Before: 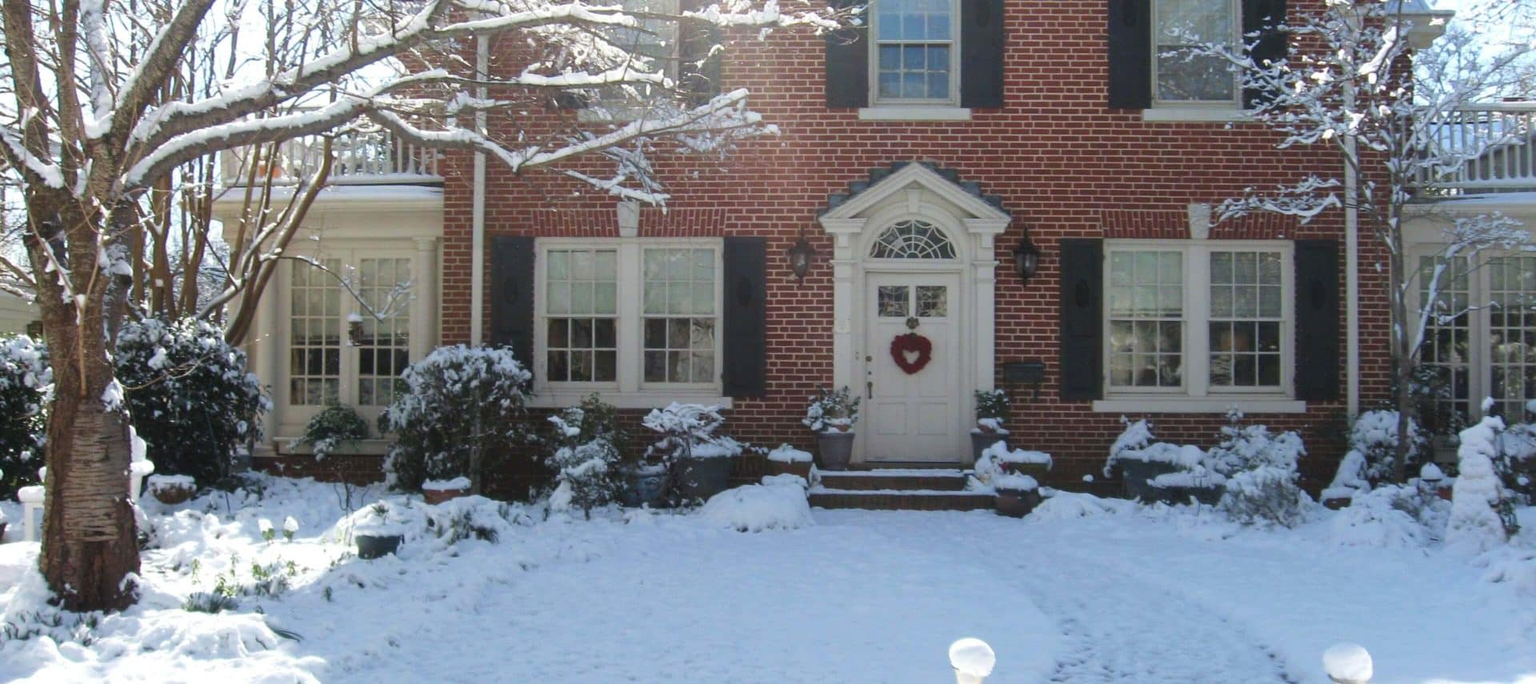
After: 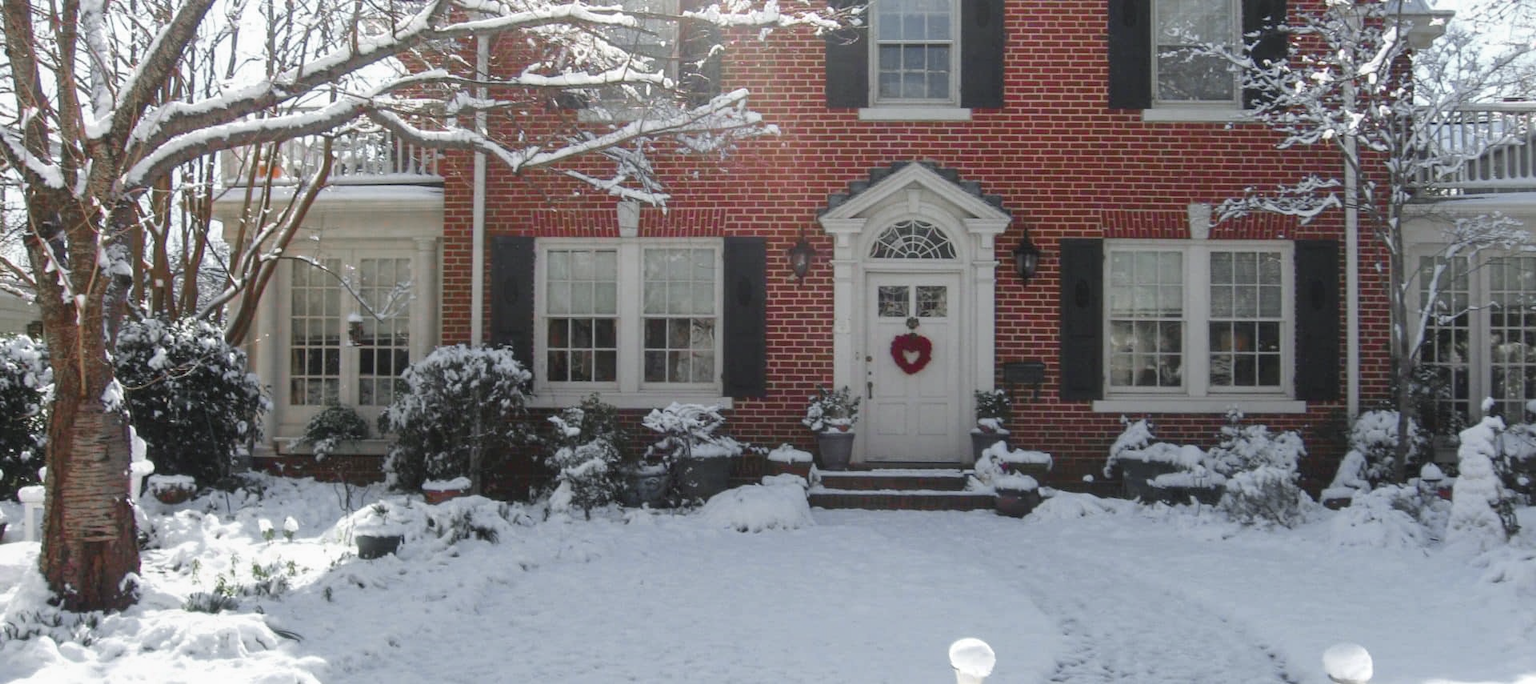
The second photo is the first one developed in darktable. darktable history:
levels: levels [0, 0.499, 1]
local contrast: detail 109%
color zones: curves: ch0 [(0, 0.48) (0.209, 0.398) (0.305, 0.332) (0.429, 0.493) (0.571, 0.5) (0.714, 0.5) (0.857, 0.5) (1, 0.48)]; ch1 [(0, 0.736) (0.143, 0.625) (0.225, 0.371) (0.429, 0.256) (0.571, 0.241) (0.714, 0.213) (0.857, 0.48) (1, 0.736)]; ch2 [(0, 0.448) (0.143, 0.498) (0.286, 0.5) (0.429, 0.5) (0.571, 0.5) (0.714, 0.5) (0.857, 0.5) (1, 0.448)]
